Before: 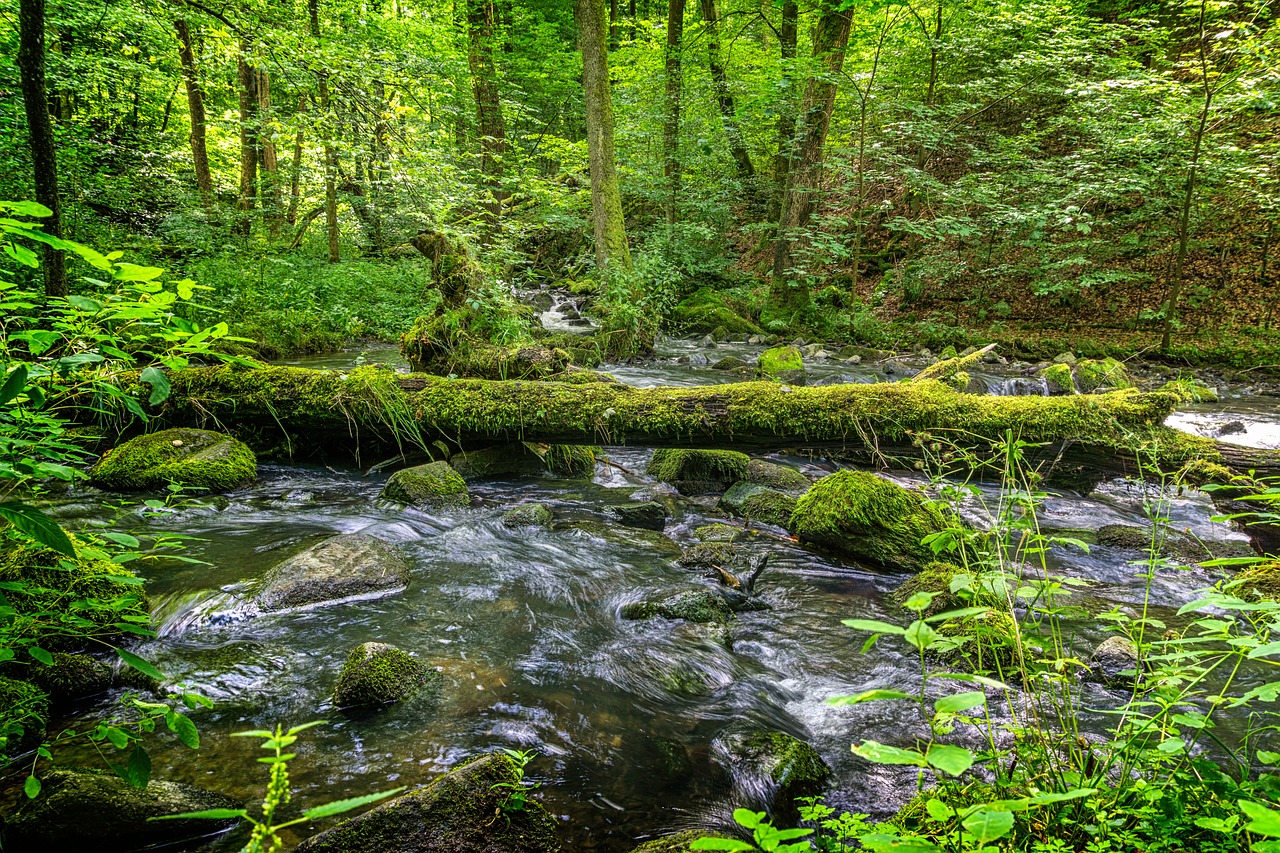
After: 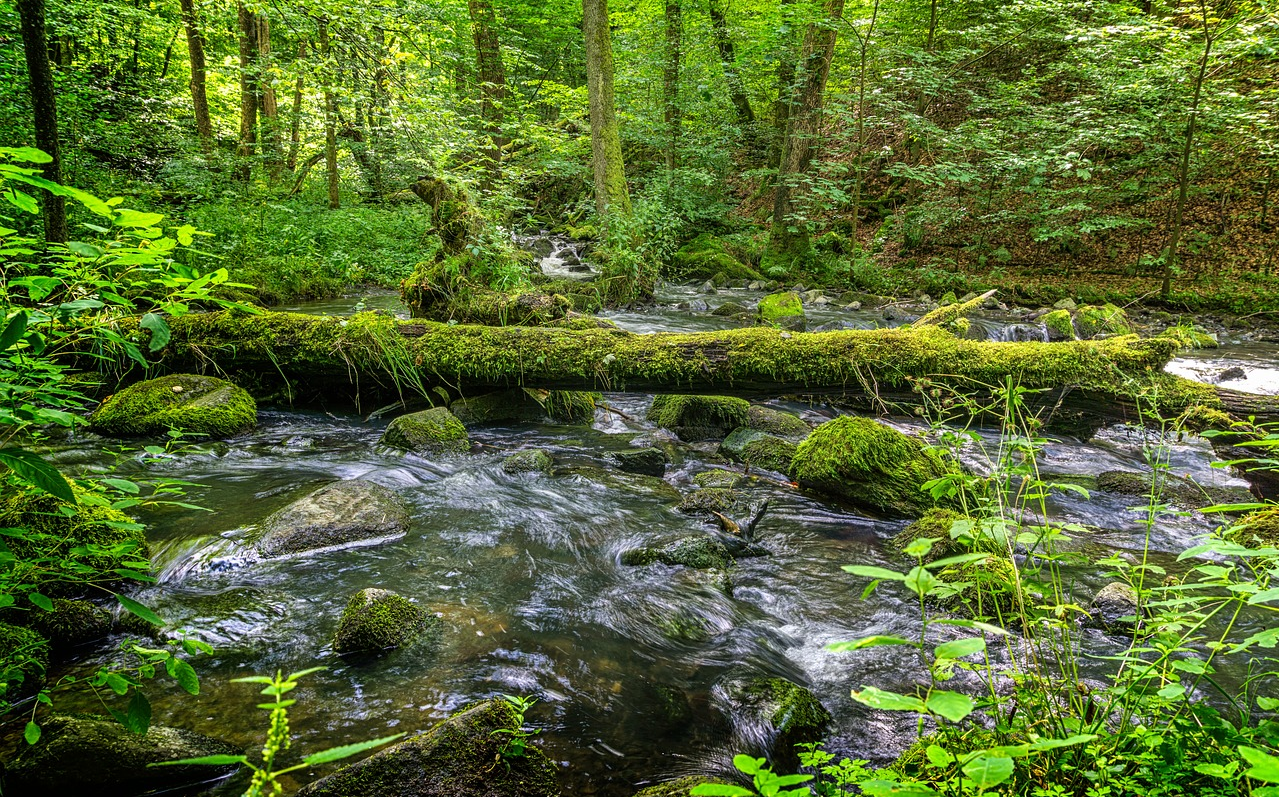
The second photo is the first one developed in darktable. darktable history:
crop and rotate: top 6.552%
